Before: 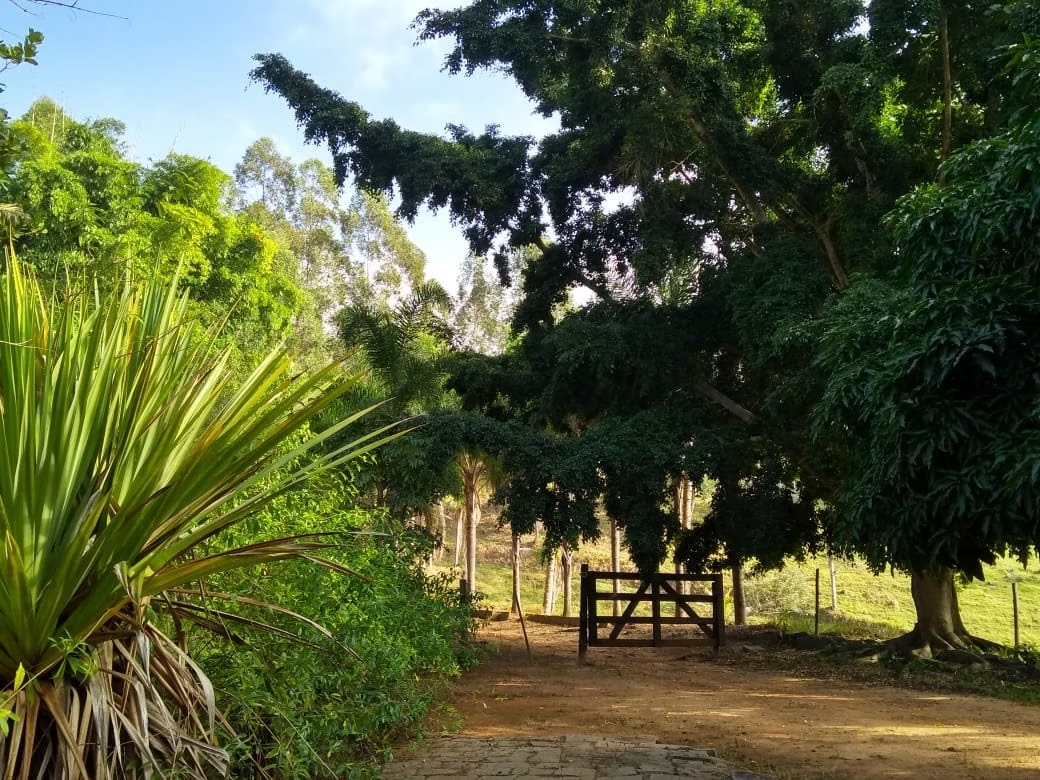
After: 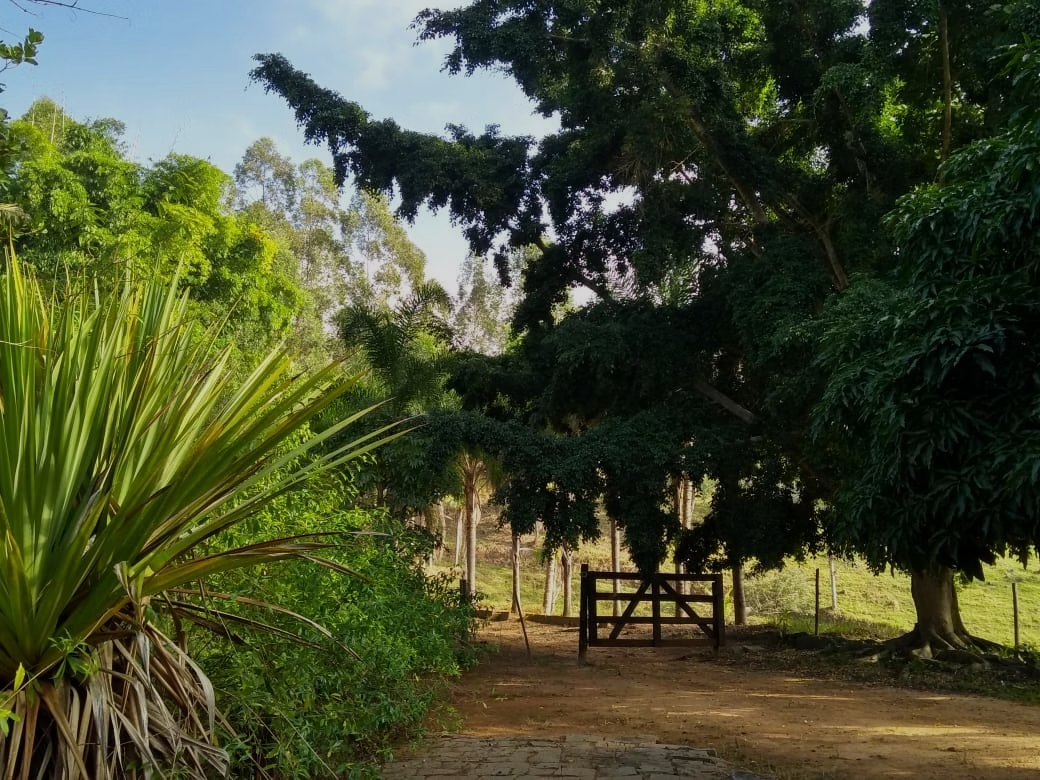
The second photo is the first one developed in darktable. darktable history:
exposure: exposure -0.559 EV, compensate highlight preservation false
